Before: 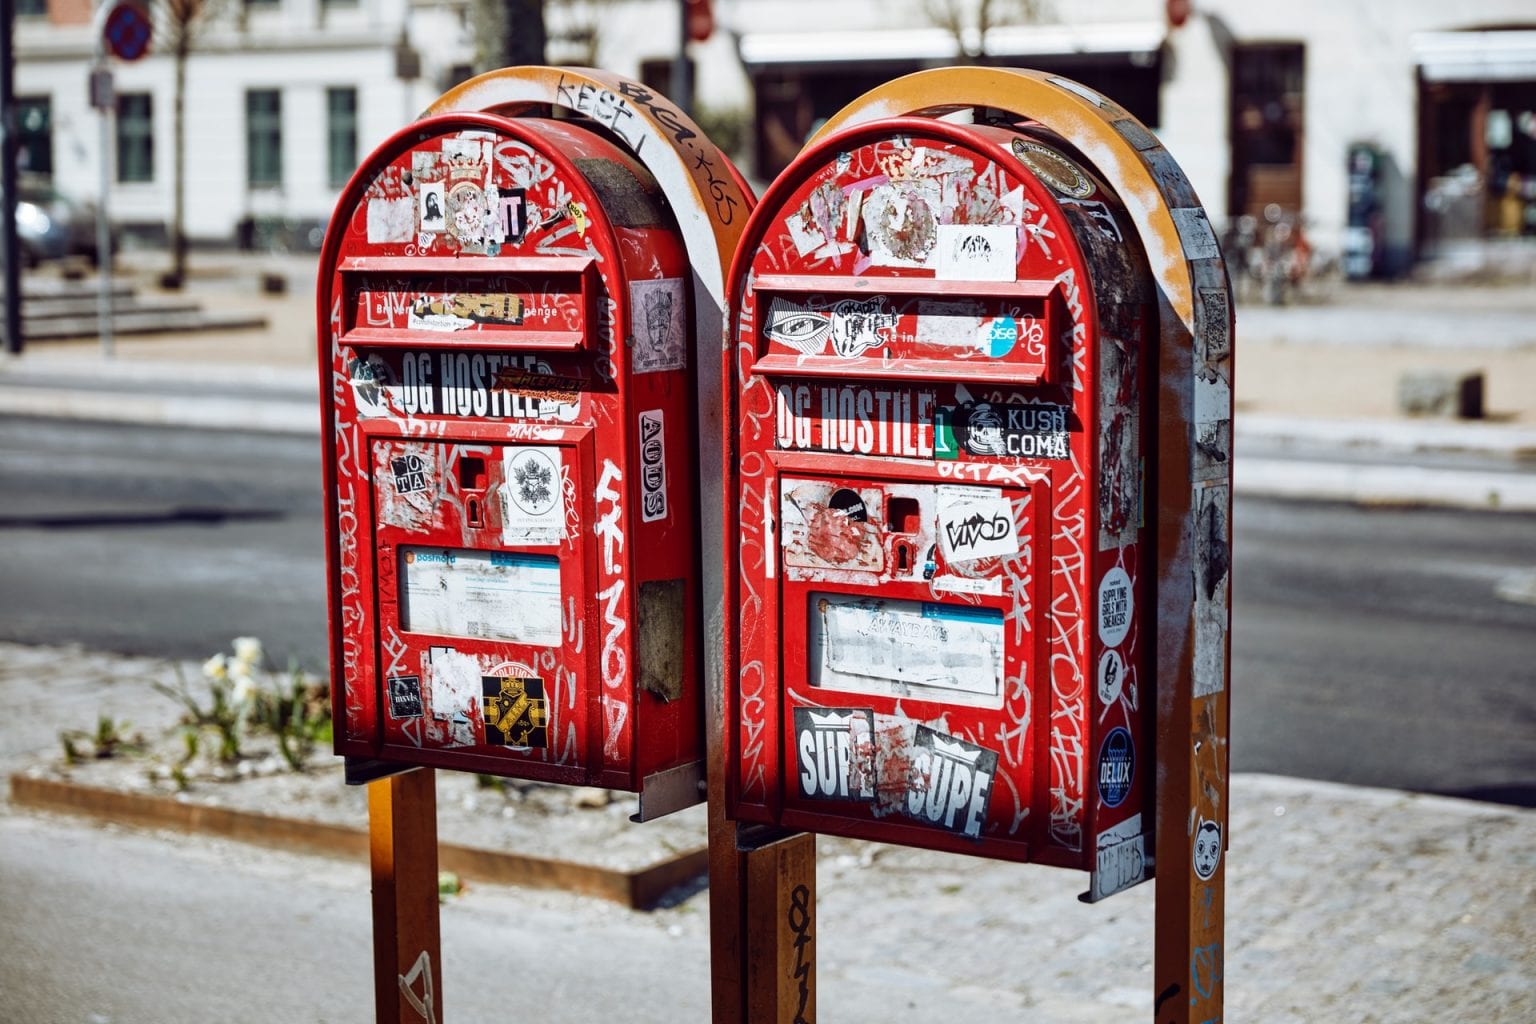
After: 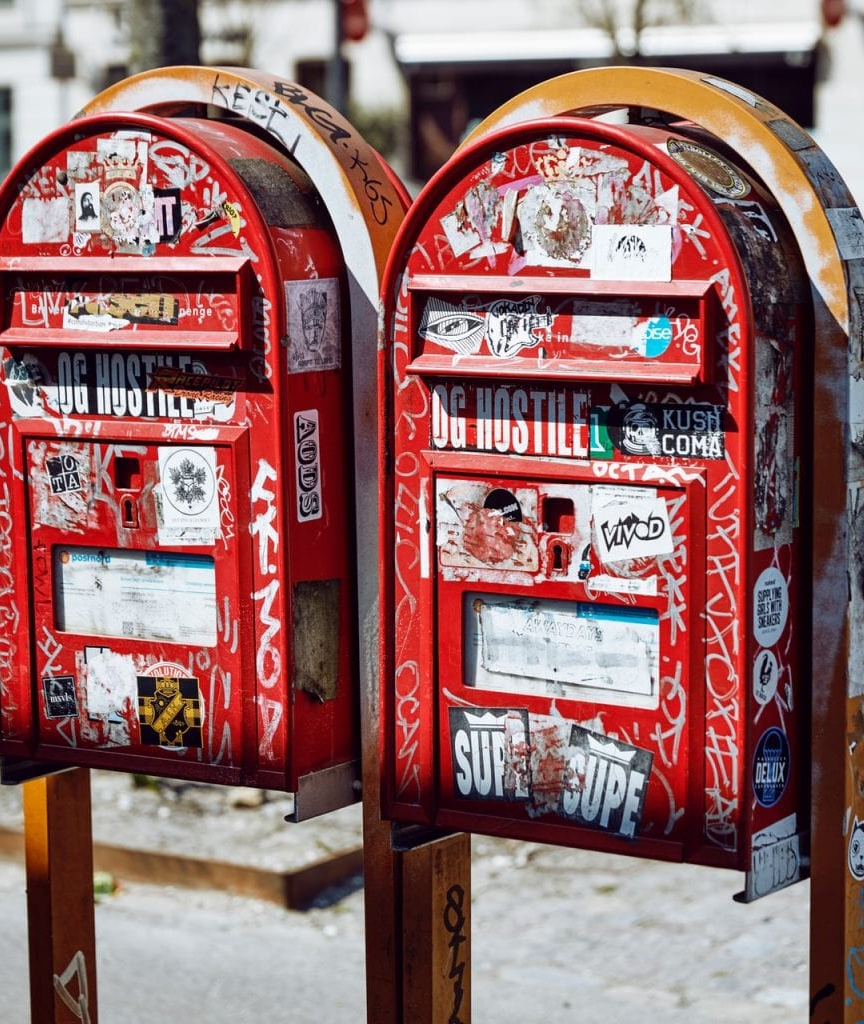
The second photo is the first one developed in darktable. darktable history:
crop and rotate: left 22.516%, right 21.234%
shadows and highlights: shadows 37.27, highlights -28.18, soften with gaussian
